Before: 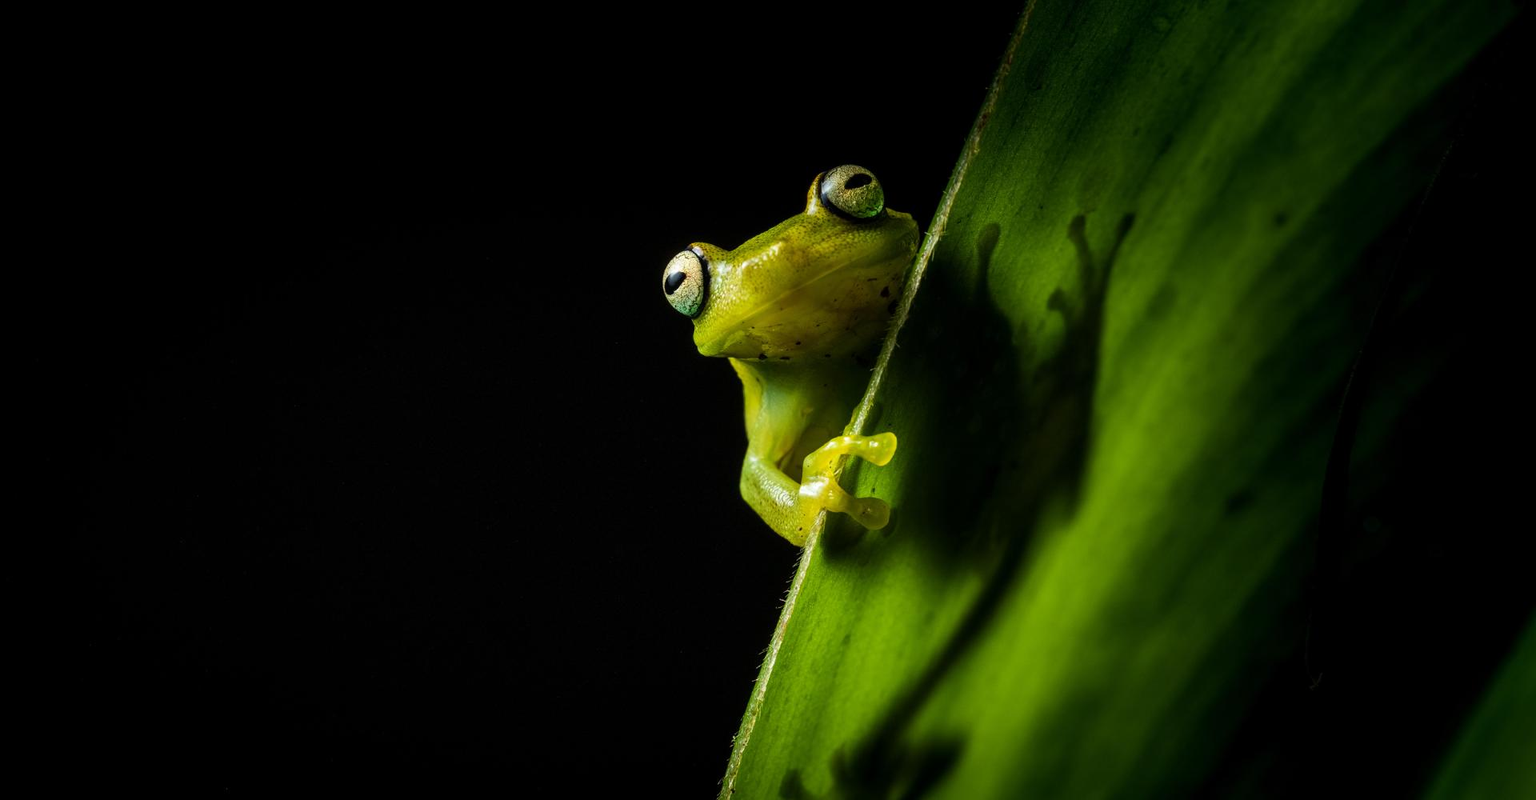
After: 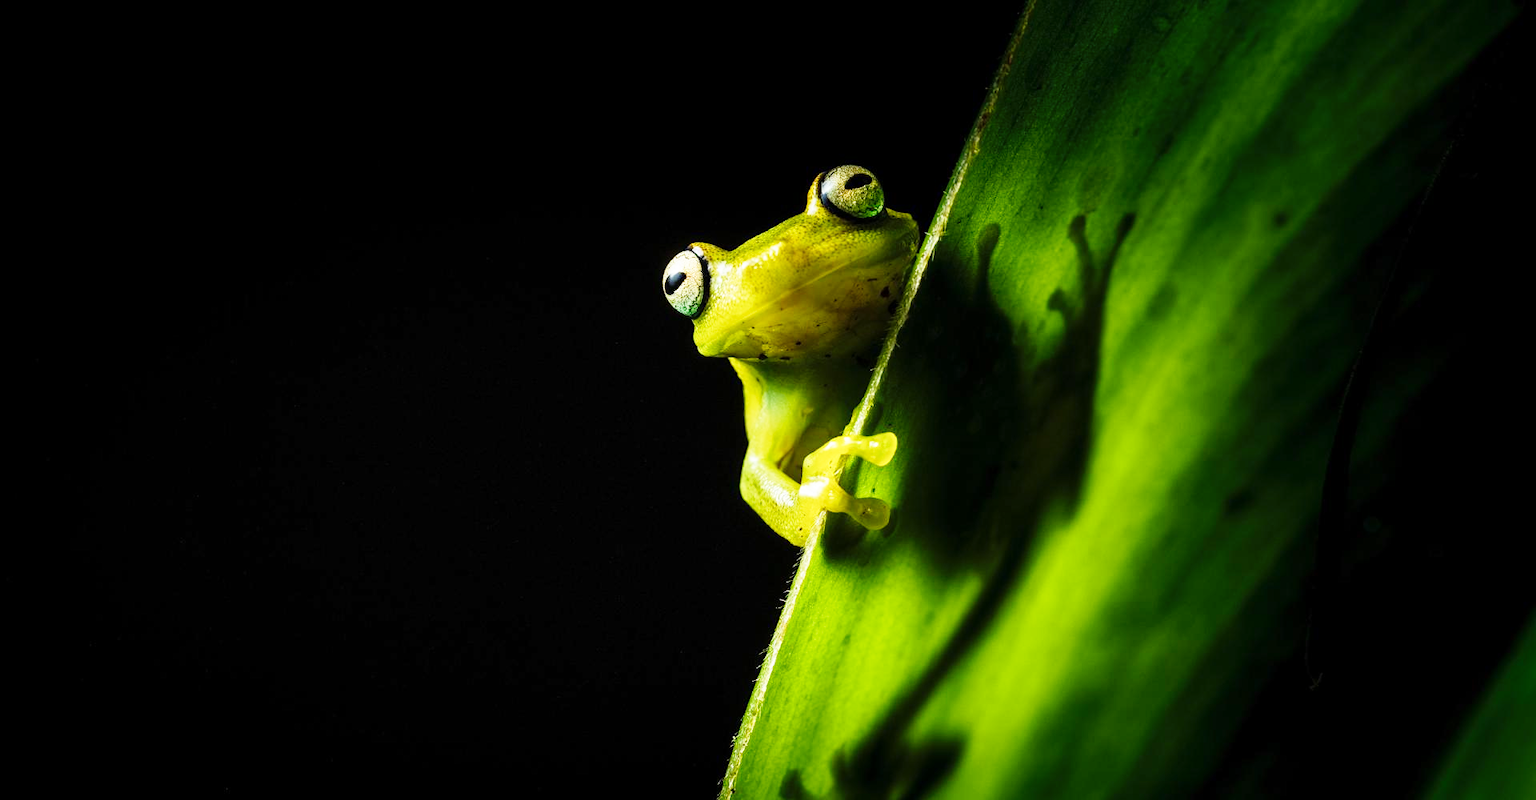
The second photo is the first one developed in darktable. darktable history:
exposure: compensate exposure bias true, compensate highlight preservation false
base curve: curves: ch0 [(0, 0) (0.018, 0.026) (0.143, 0.37) (0.33, 0.731) (0.458, 0.853) (0.735, 0.965) (0.905, 0.986) (1, 1)], preserve colors none
